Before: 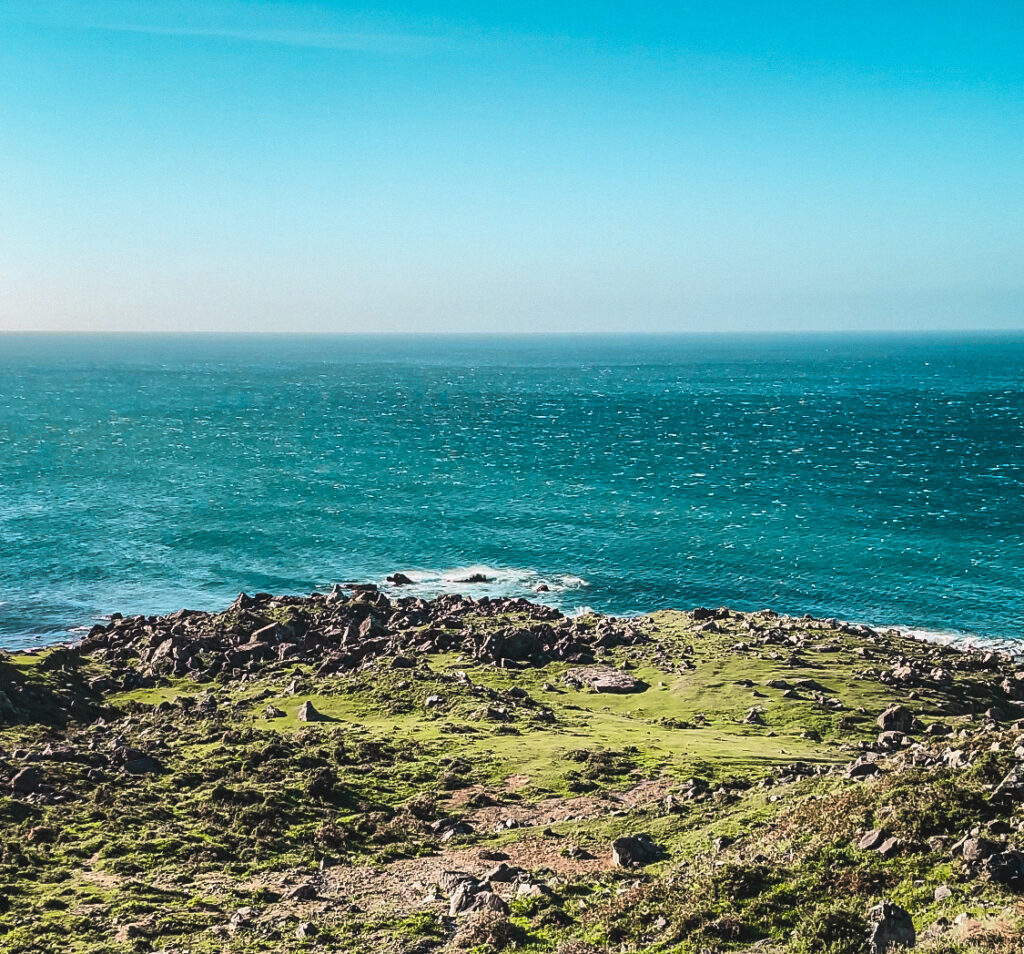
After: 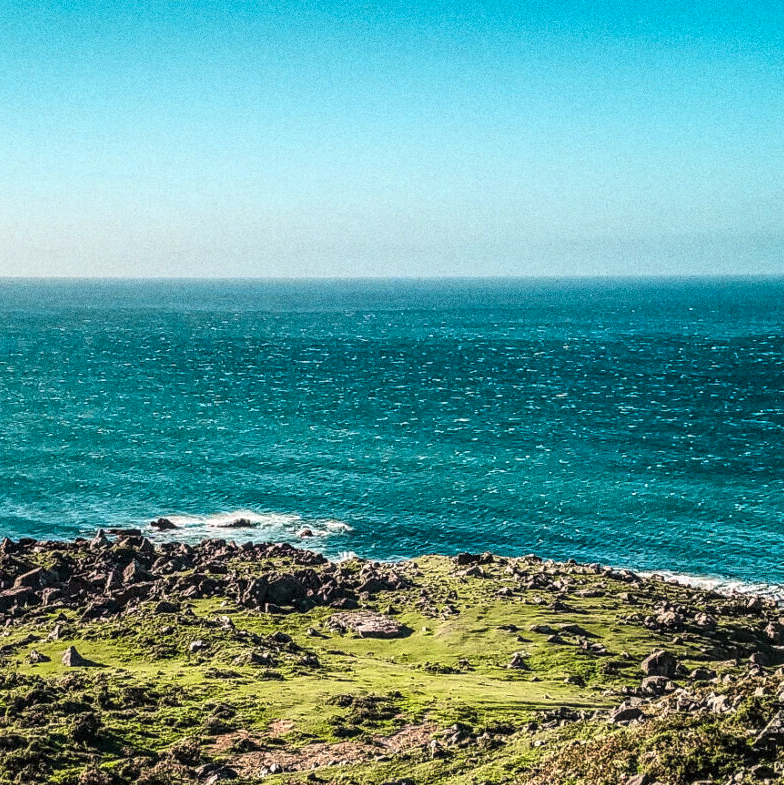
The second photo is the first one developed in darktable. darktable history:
color correction: highlights a* 0.816, highlights b* 2.78, saturation 1.1
grain: coarseness 0.09 ISO, strength 40%
crop: left 23.095%, top 5.827%, bottom 11.854%
local contrast: highlights 25%, detail 150%
tone equalizer: -8 EV -1.84 EV, -7 EV -1.16 EV, -6 EV -1.62 EV, smoothing diameter 25%, edges refinement/feathering 10, preserve details guided filter
